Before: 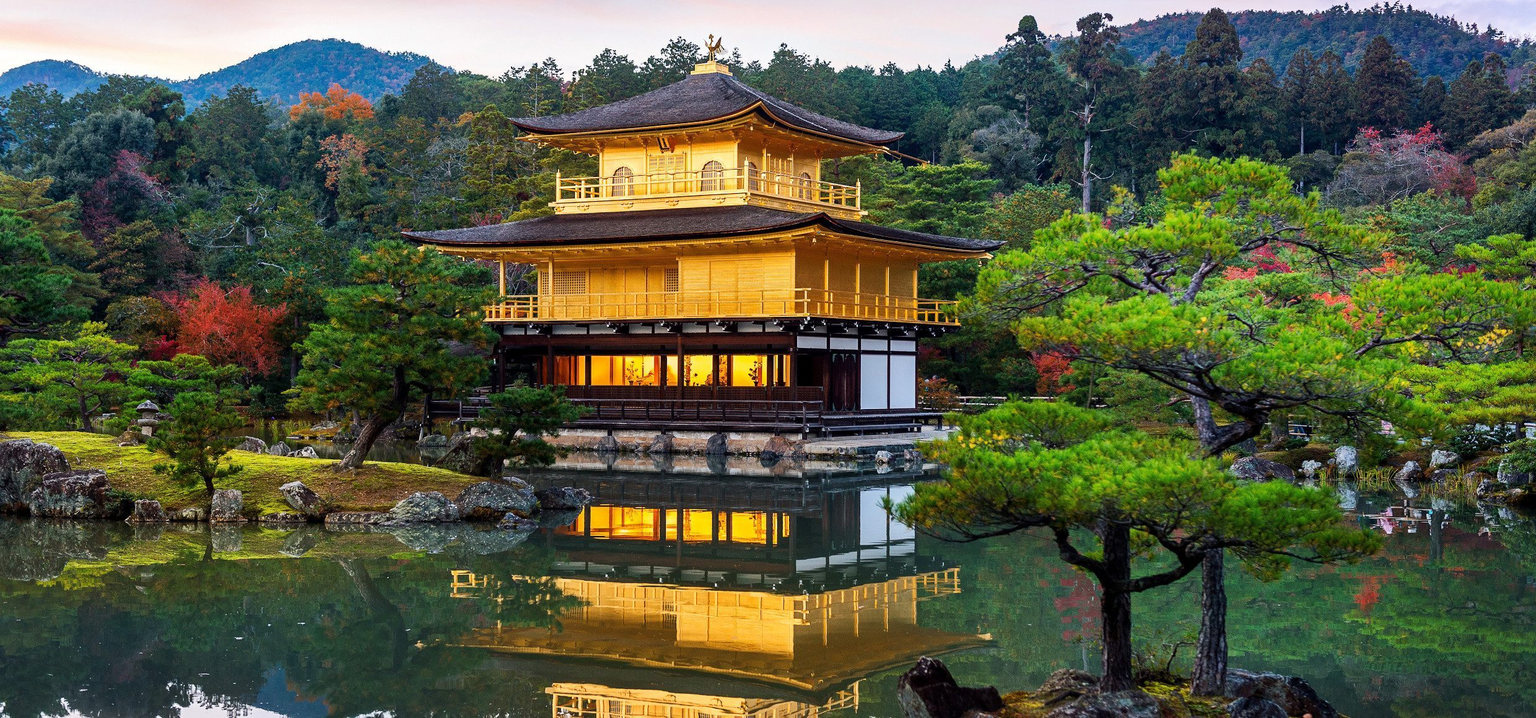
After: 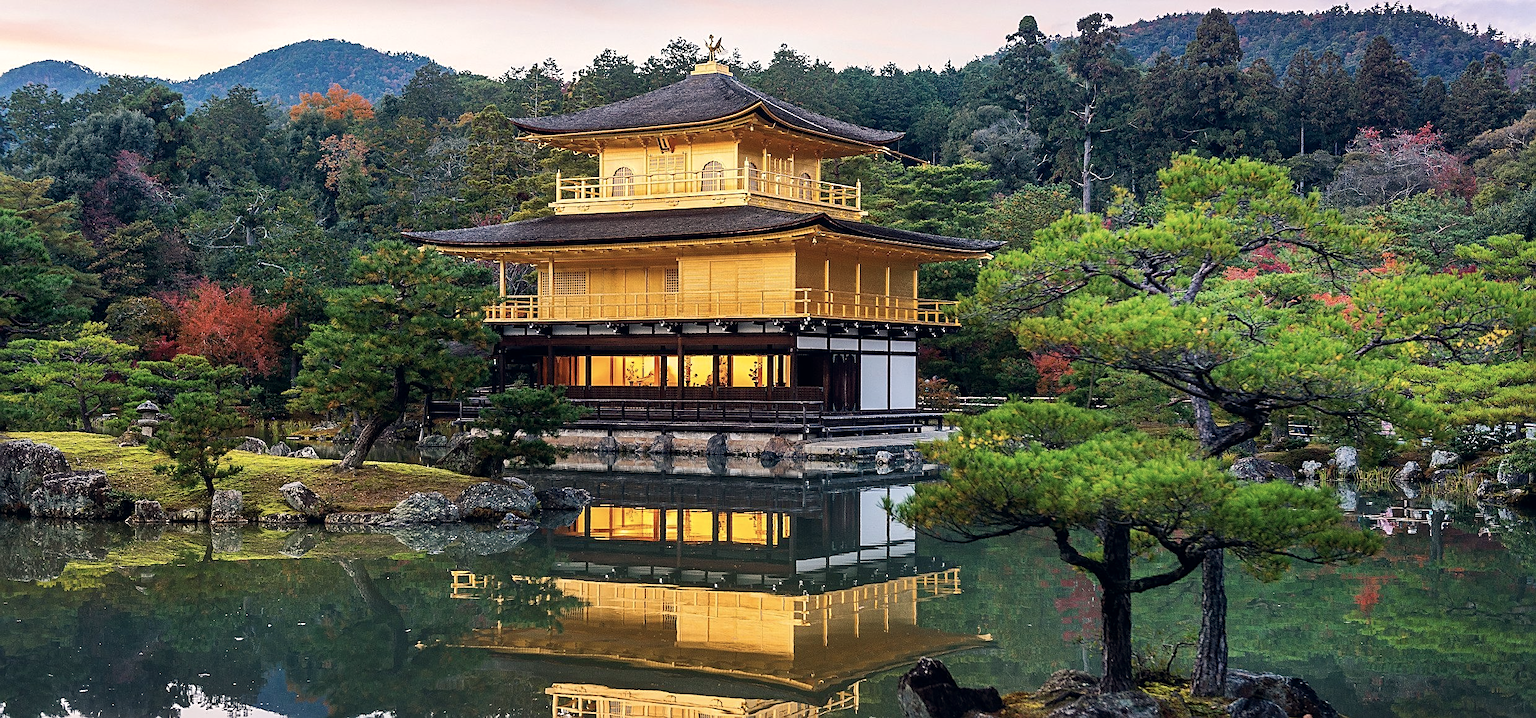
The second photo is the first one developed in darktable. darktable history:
color correction: highlights a* 2.77, highlights b* 5, shadows a* -1.69, shadows b* -4.82, saturation 0.786
sharpen: on, module defaults
